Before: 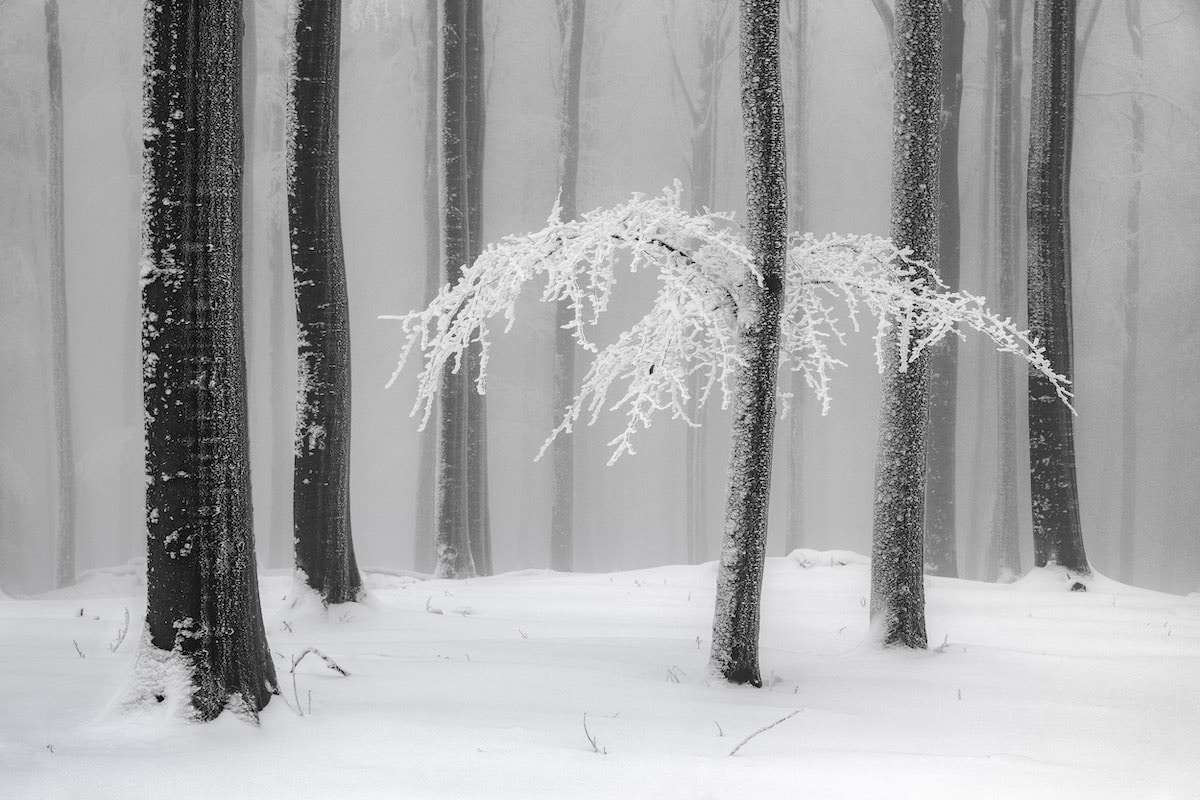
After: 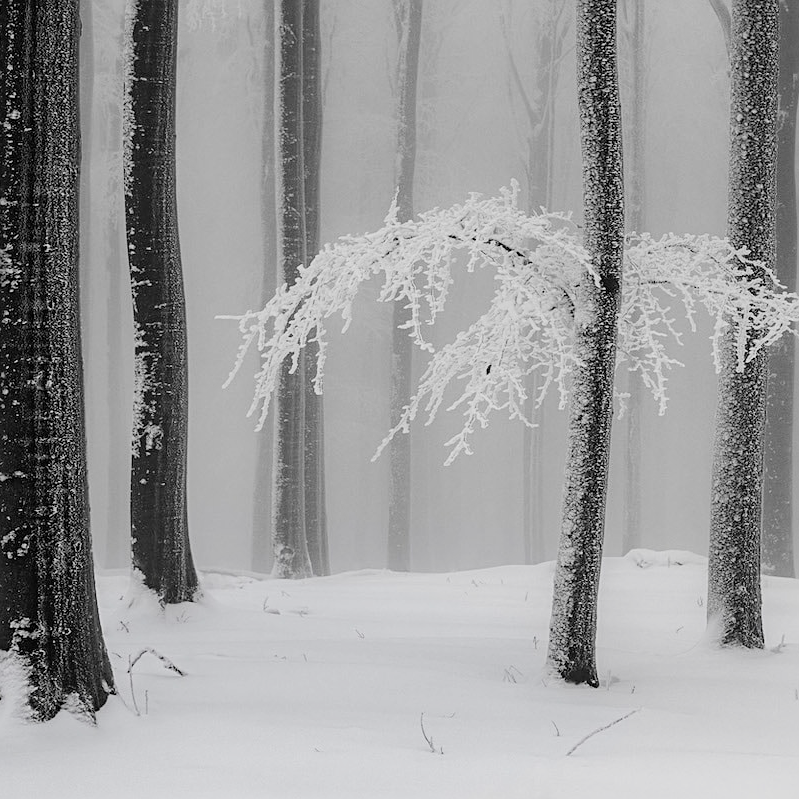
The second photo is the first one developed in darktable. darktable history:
filmic rgb: black relative exposure -8.01 EV, white relative exposure 3.8 EV, hardness 4.33, iterations of high-quality reconstruction 0
sharpen: radius 2.146, amount 0.381, threshold 0.05
crop and rotate: left 13.611%, right 19.794%
